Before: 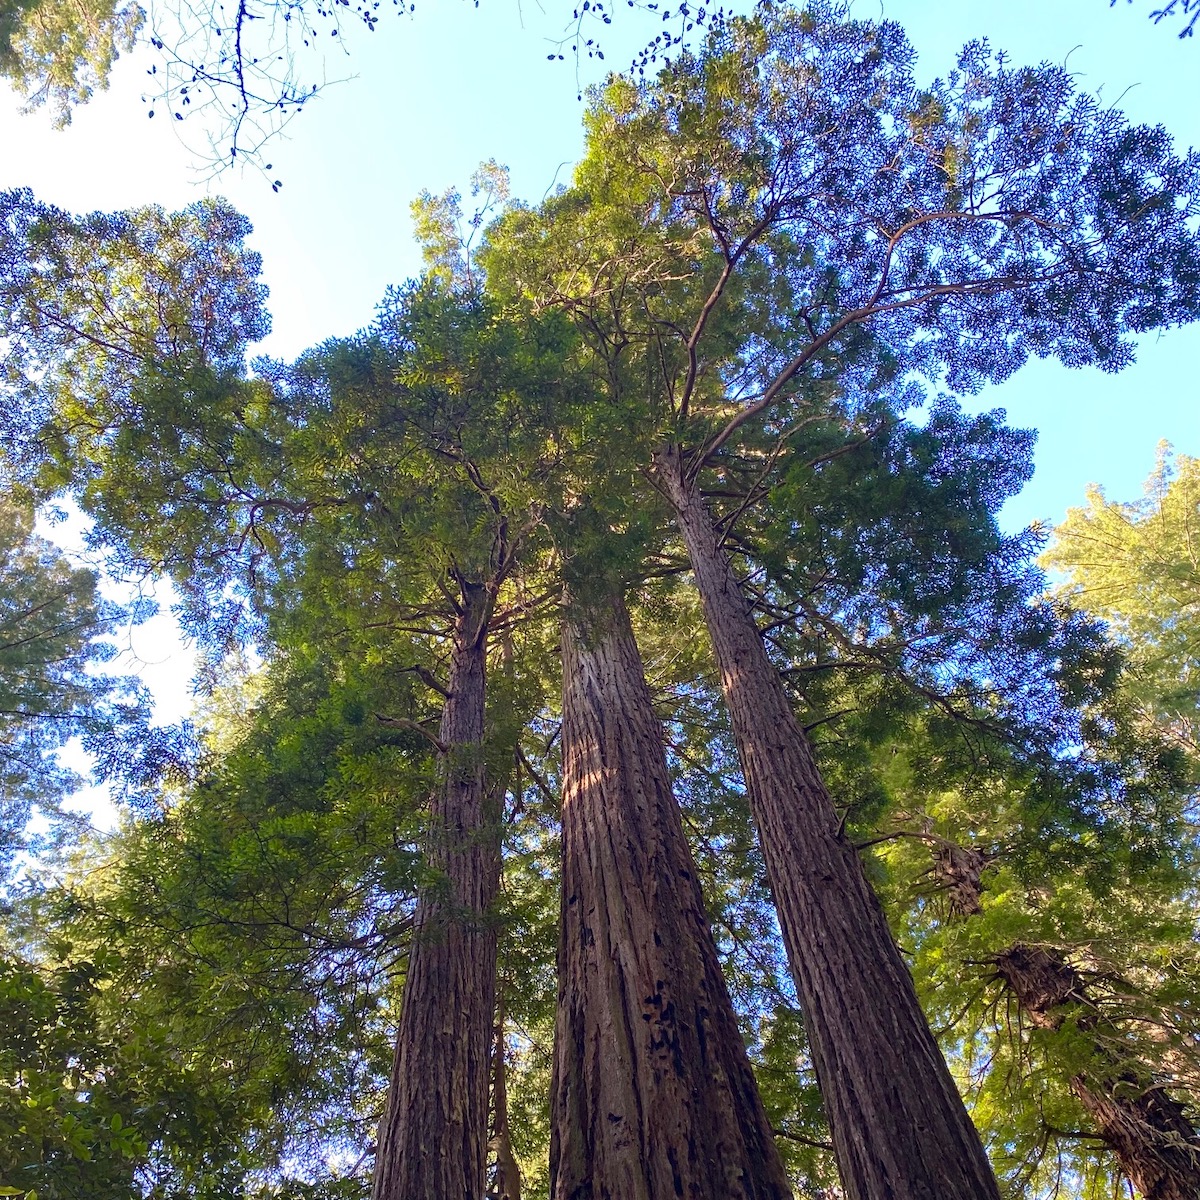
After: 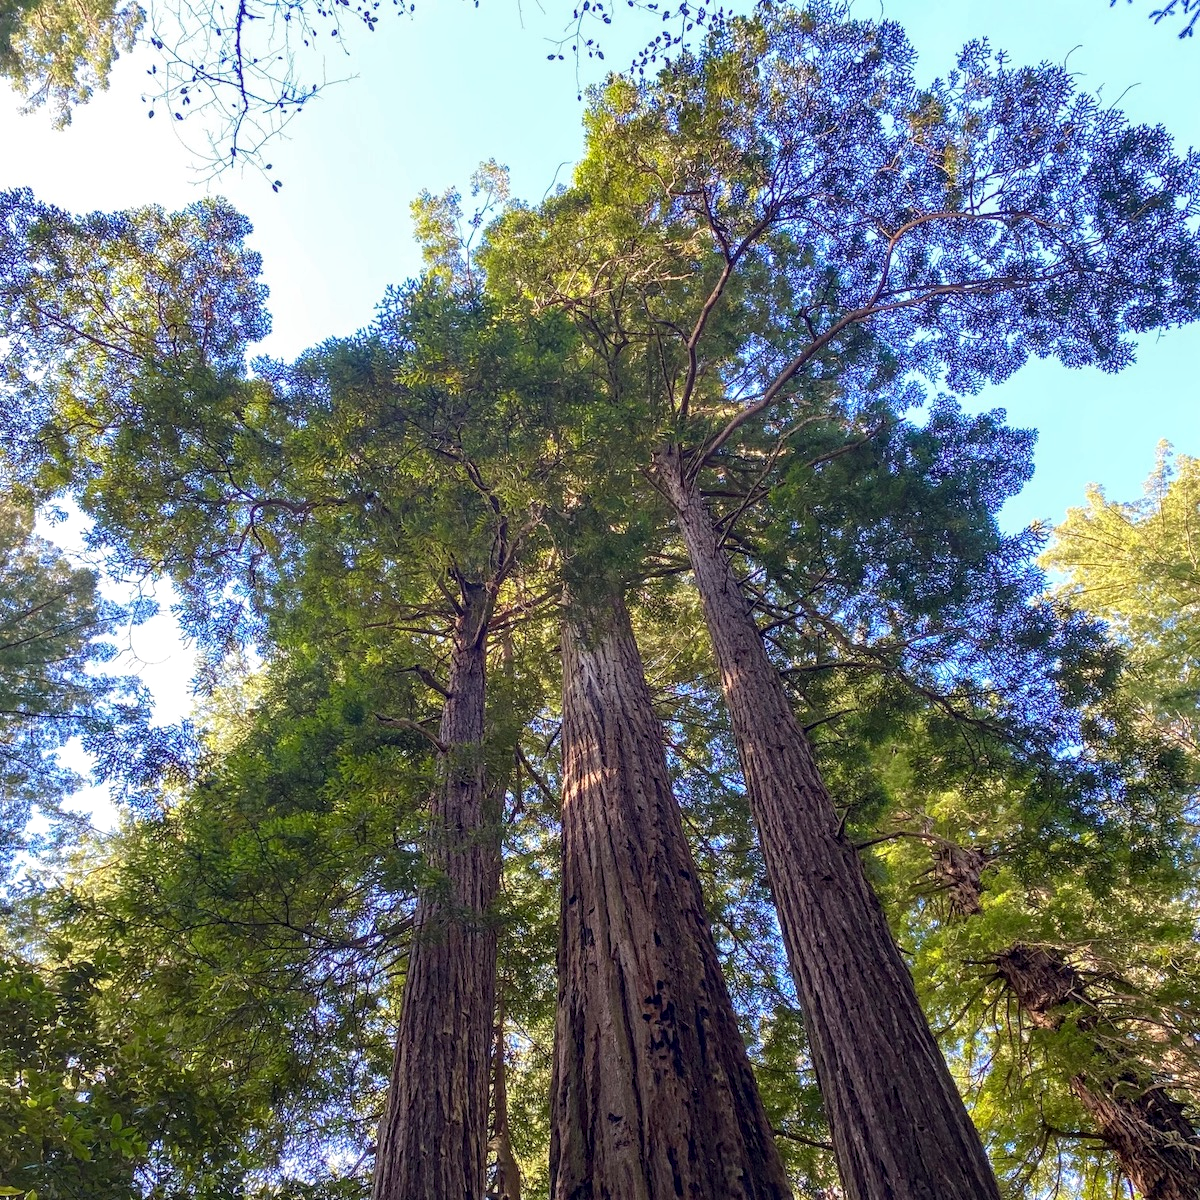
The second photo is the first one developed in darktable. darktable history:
color calibration: illuminant same as pipeline (D50), adaptation none (bypass), x 0.332, y 0.334, temperature 5003.72 K
local contrast: on, module defaults
